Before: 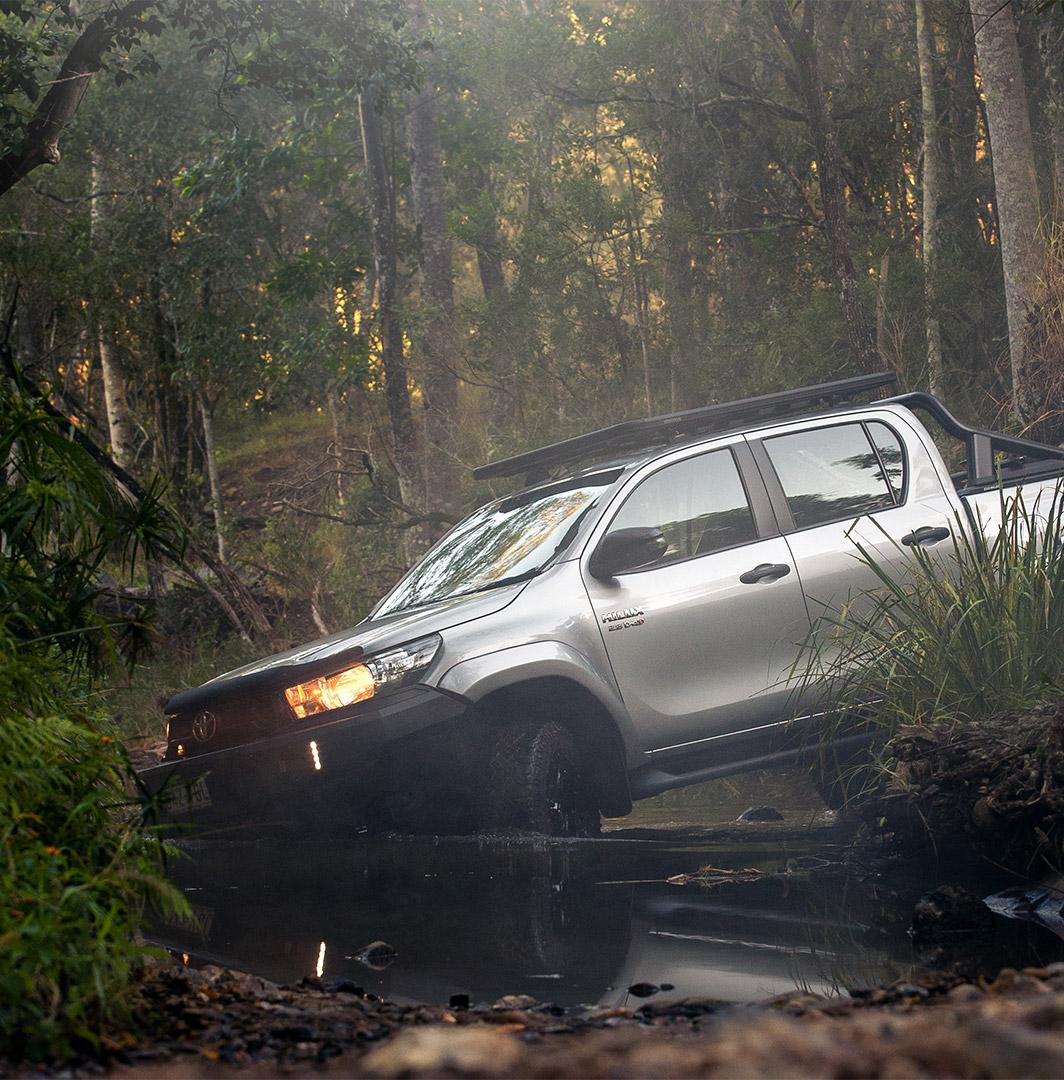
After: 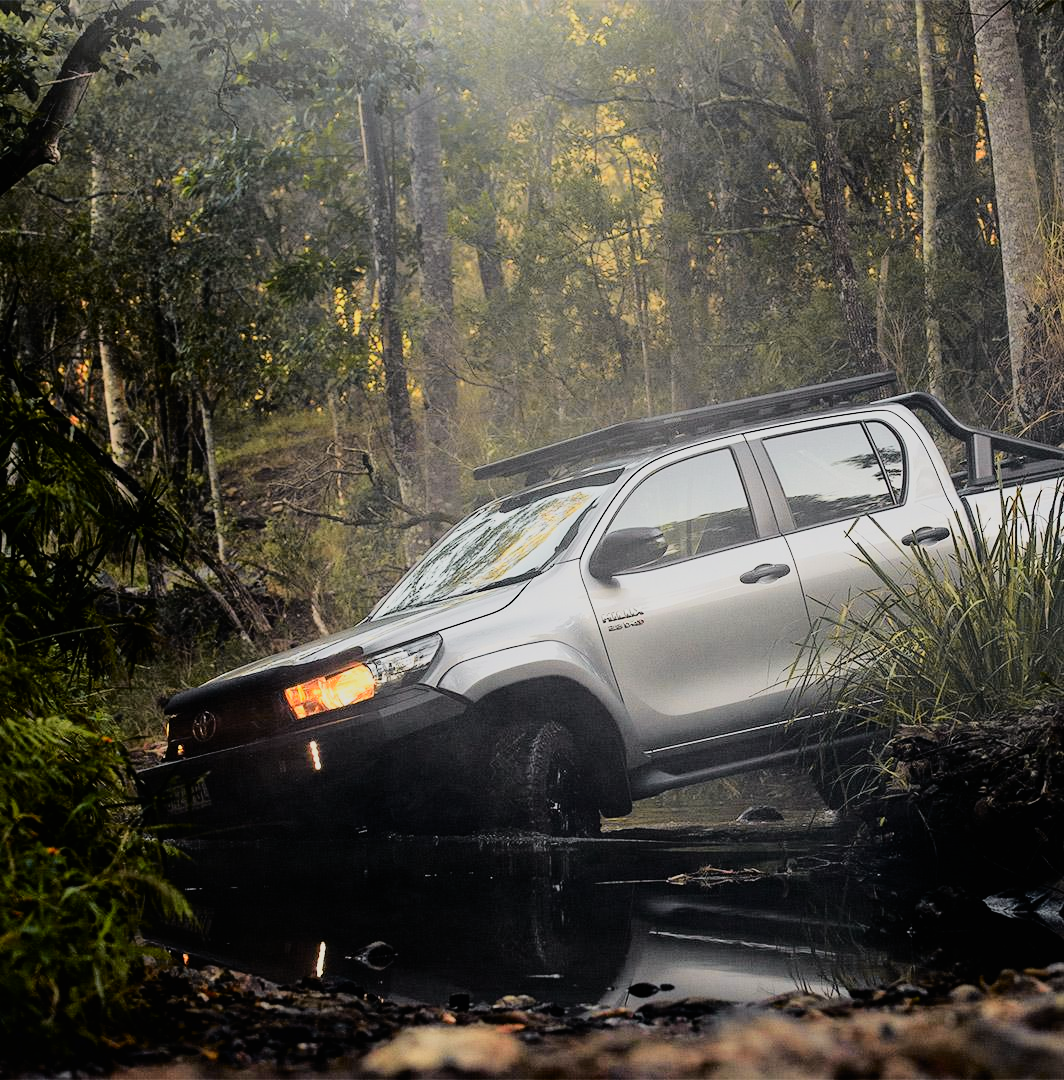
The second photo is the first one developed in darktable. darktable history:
tone curve: curves: ch0 [(0, 0.005) (0.103, 0.081) (0.196, 0.197) (0.391, 0.469) (0.491, 0.585) (0.638, 0.751) (0.822, 0.886) (0.997, 0.959)]; ch1 [(0, 0) (0.172, 0.123) (0.324, 0.253) (0.396, 0.388) (0.474, 0.479) (0.499, 0.498) (0.529, 0.528) (0.579, 0.614) (0.633, 0.677) (0.812, 0.856) (1, 1)]; ch2 [(0, 0) (0.411, 0.424) (0.459, 0.478) (0.5, 0.501) (0.517, 0.526) (0.553, 0.583) (0.609, 0.646) (0.708, 0.768) (0.839, 0.916) (1, 1)], color space Lab, independent channels, preserve colors none
filmic rgb: black relative exposure -6.15 EV, white relative exposure 6.96 EV, hardness 2.23, color science v6 (2022)
